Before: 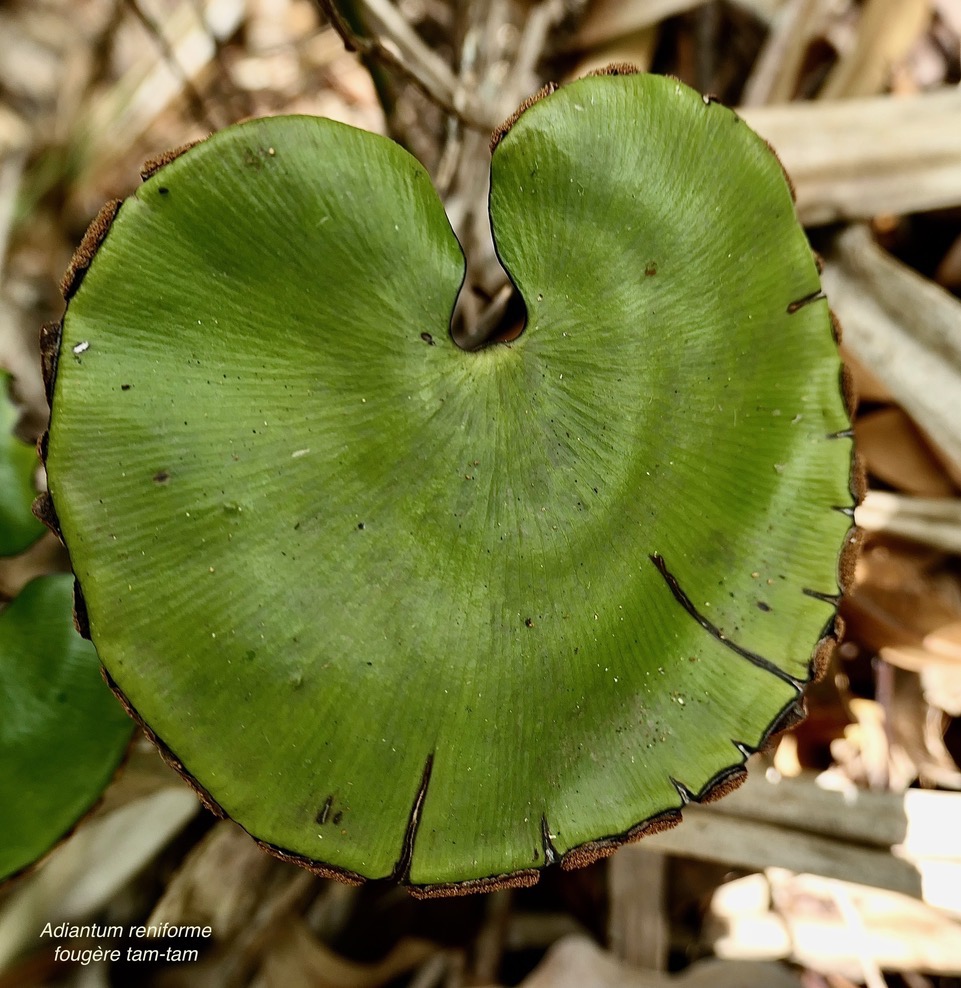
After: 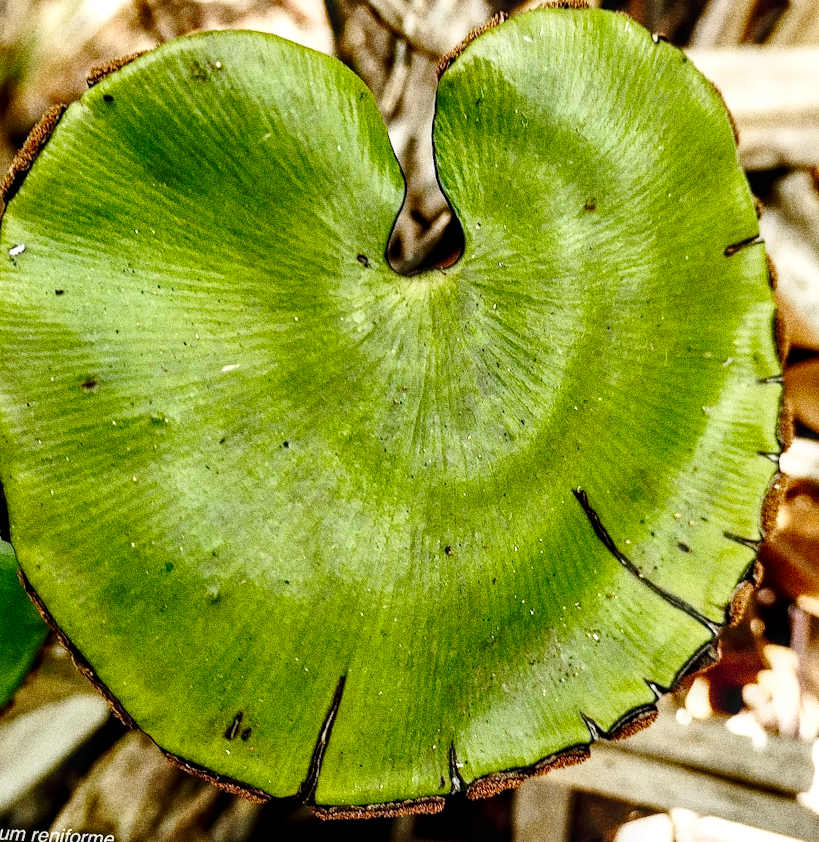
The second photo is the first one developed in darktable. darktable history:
crop and rotate: angle -3.27°, left 5.211%, top 5.211%, right 4.607%, bottom 4.607%
base curve: curves: ch0 [(0, 0) (0.028, 0.03) (0.121, 0.232) (0.46, 0.748) (0.859, 0.968) (1, 1)], preserve colors none
grain: coarseness 10.62 ISO, strength 55.56%
local contrast: highlights 61%, detail 143%, midtone range 0.428
